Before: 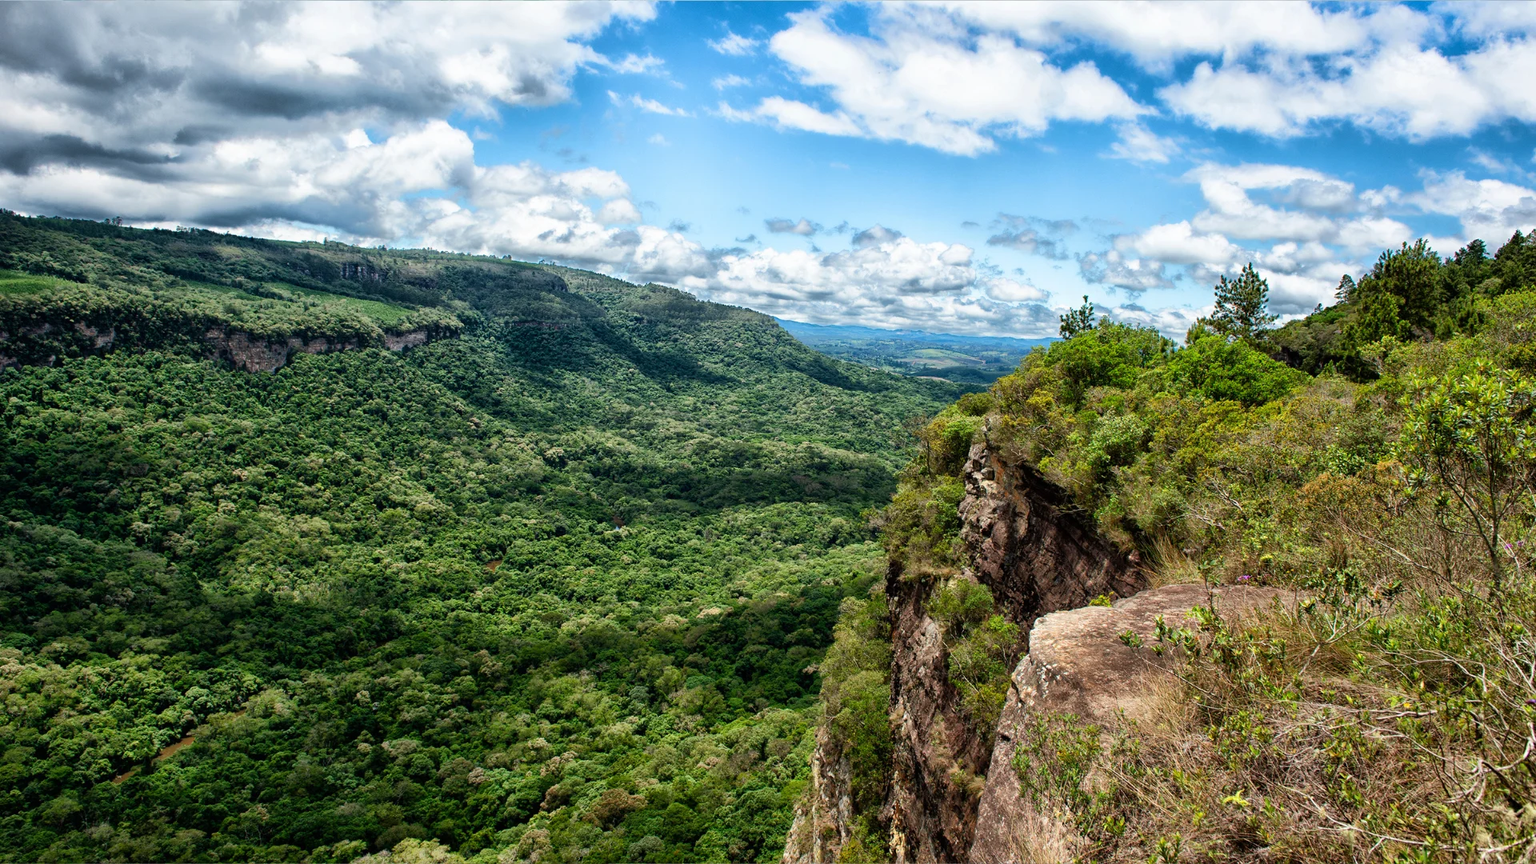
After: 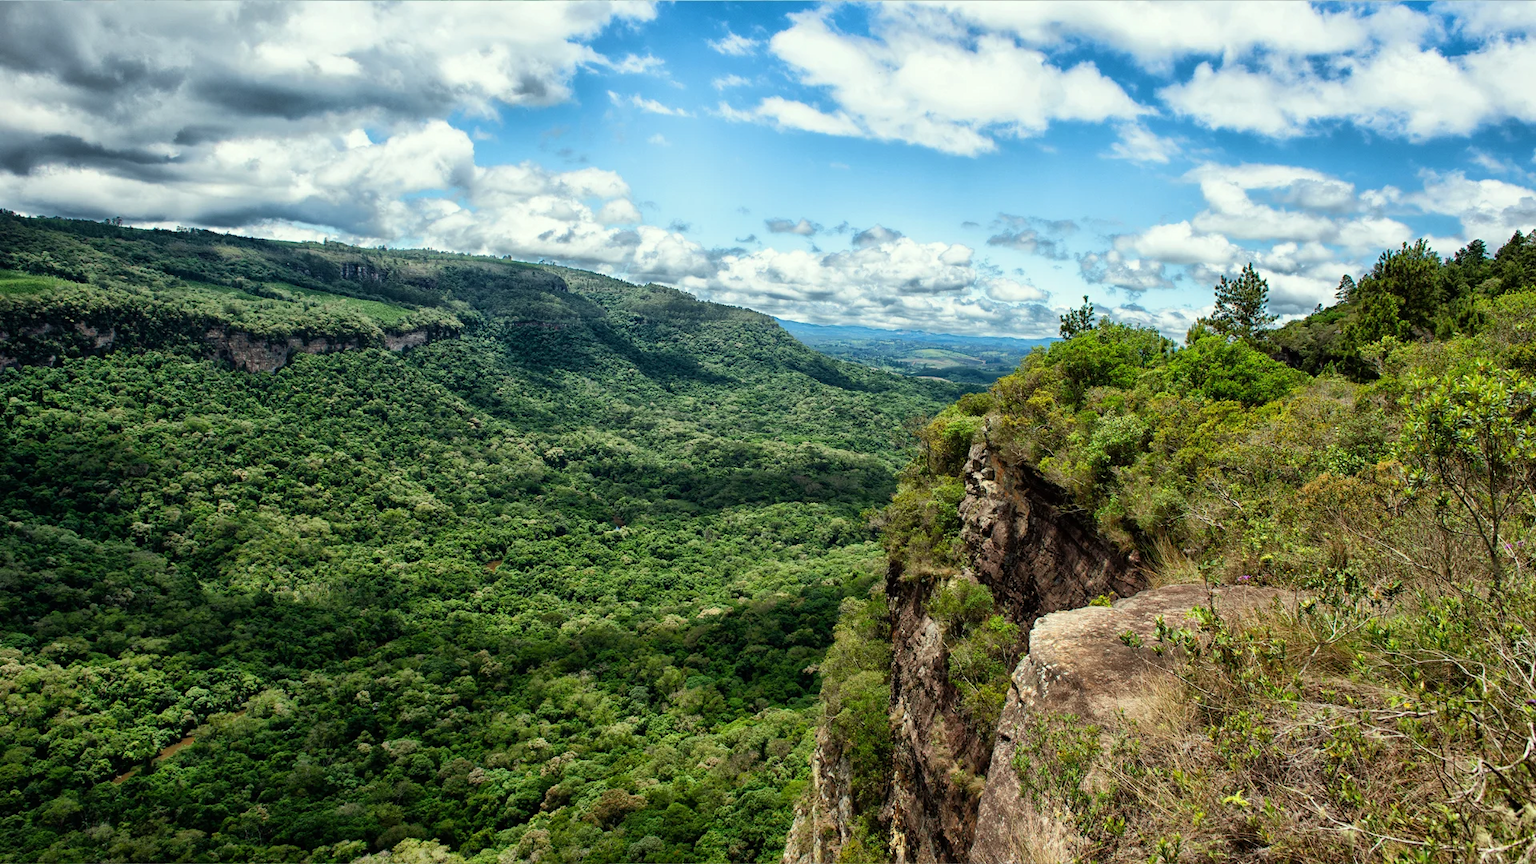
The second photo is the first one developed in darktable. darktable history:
color correction: highlights a* -4.54, highlights b* 5.06, saturation 0.954
